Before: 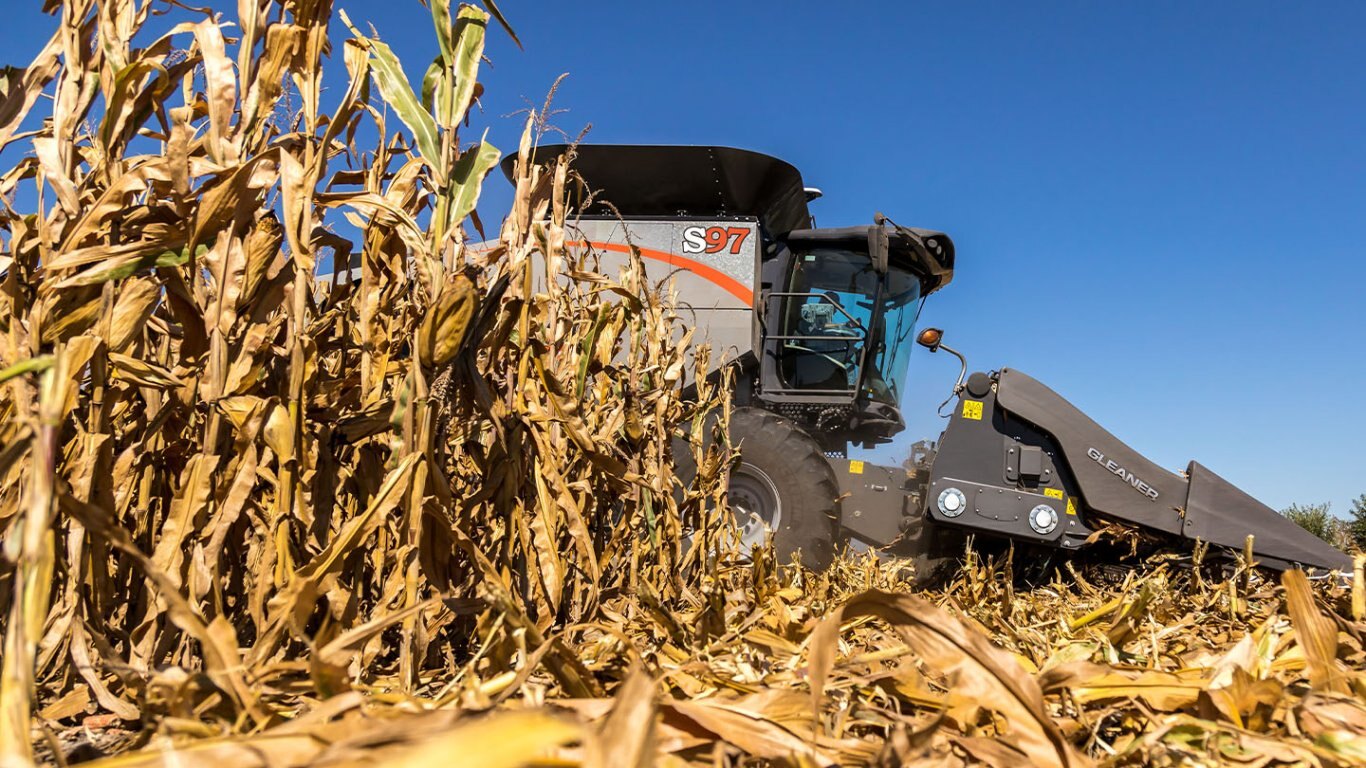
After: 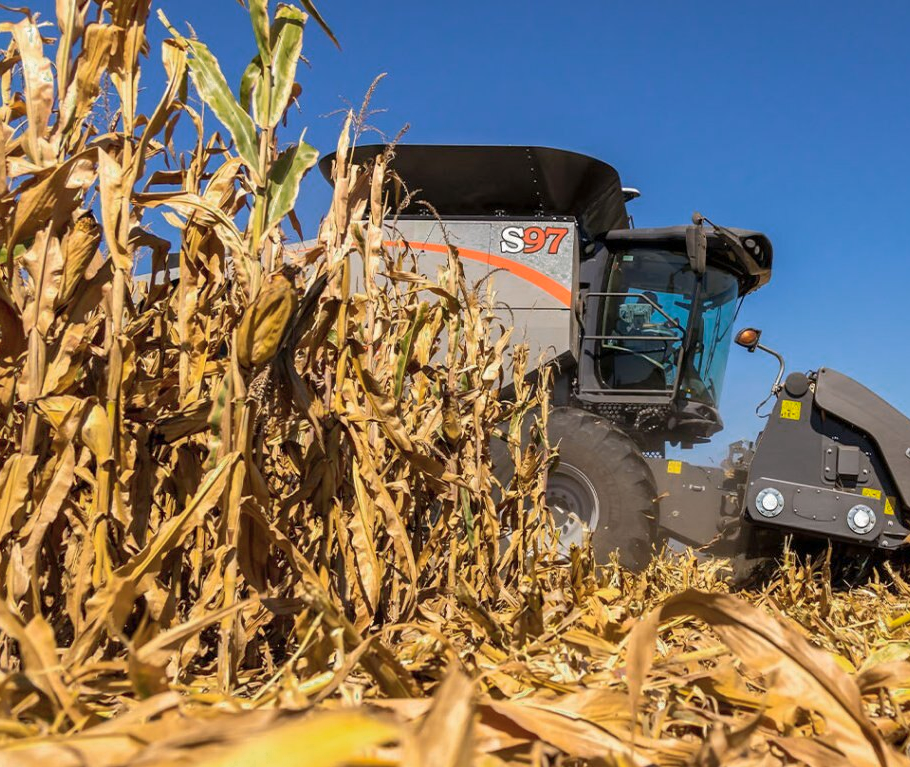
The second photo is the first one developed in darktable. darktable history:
color zones: curves: ch0 [(0.25, 0.5) (0.347, 0.092) (0.75, 0.5)]; ch1 [(0.25, 0.5) (0.33, 0.51) (0.75, 0.5)]
shadows and highlights: on, module defaults
crop and rotate: left 13.366%, right 19.973%
